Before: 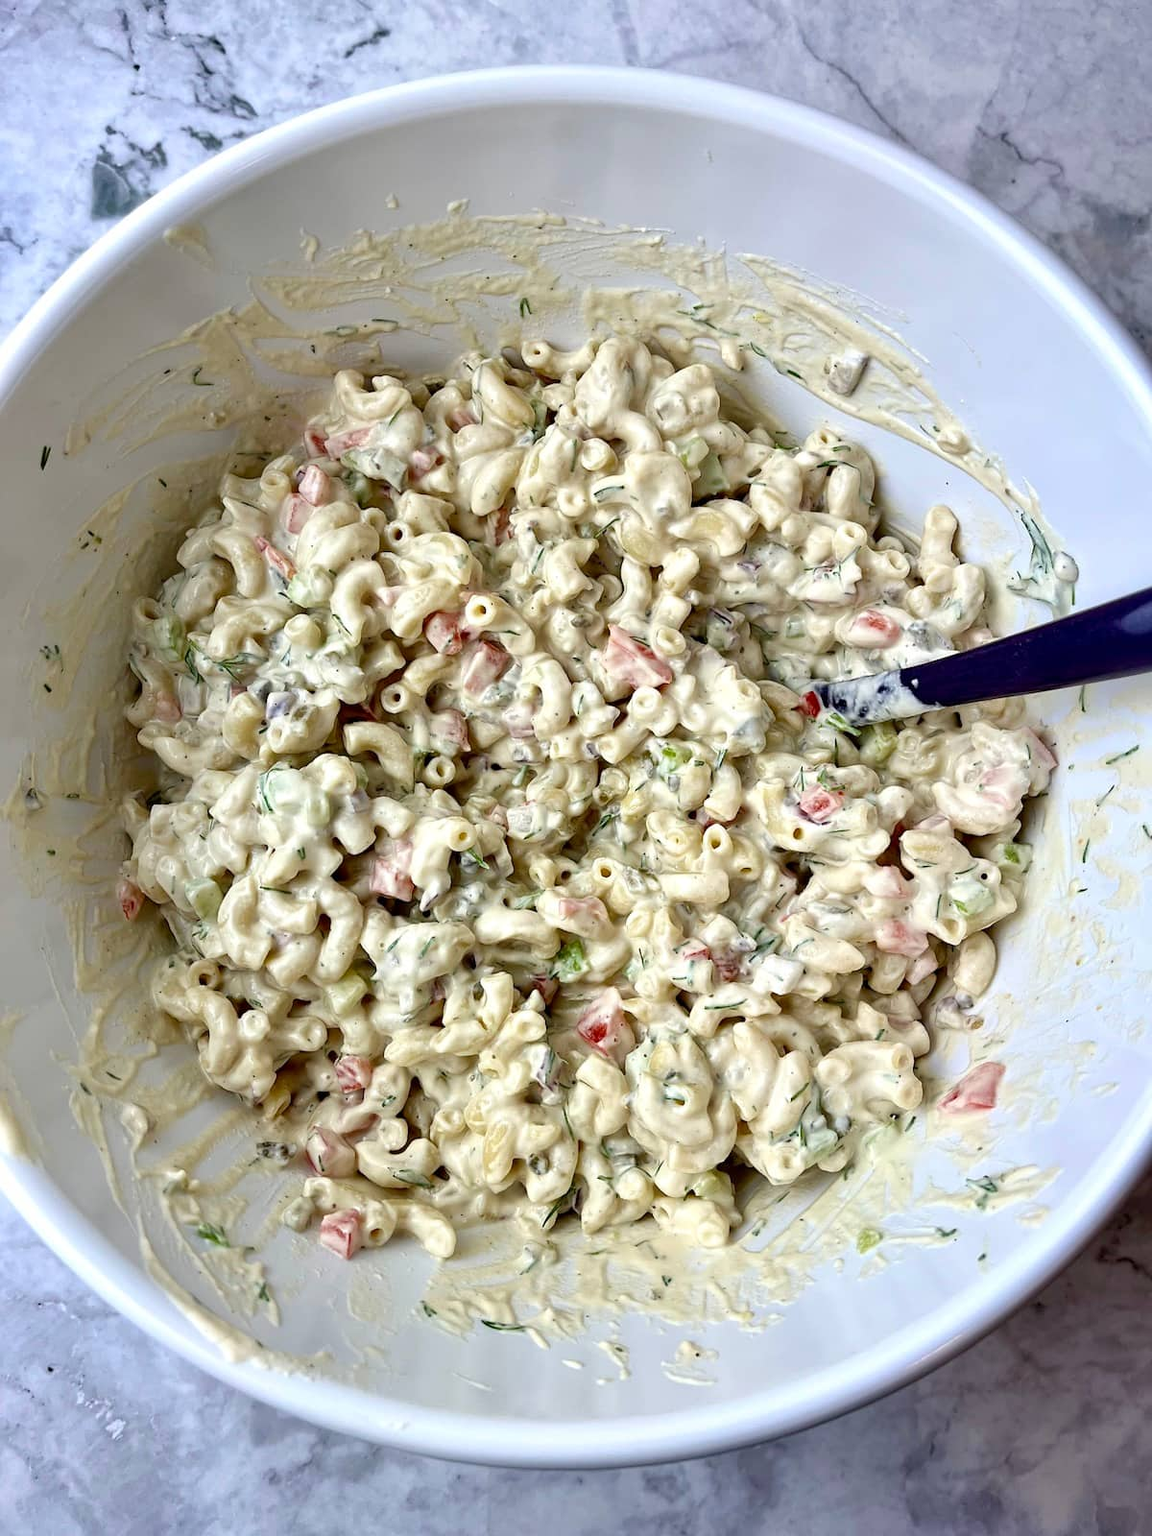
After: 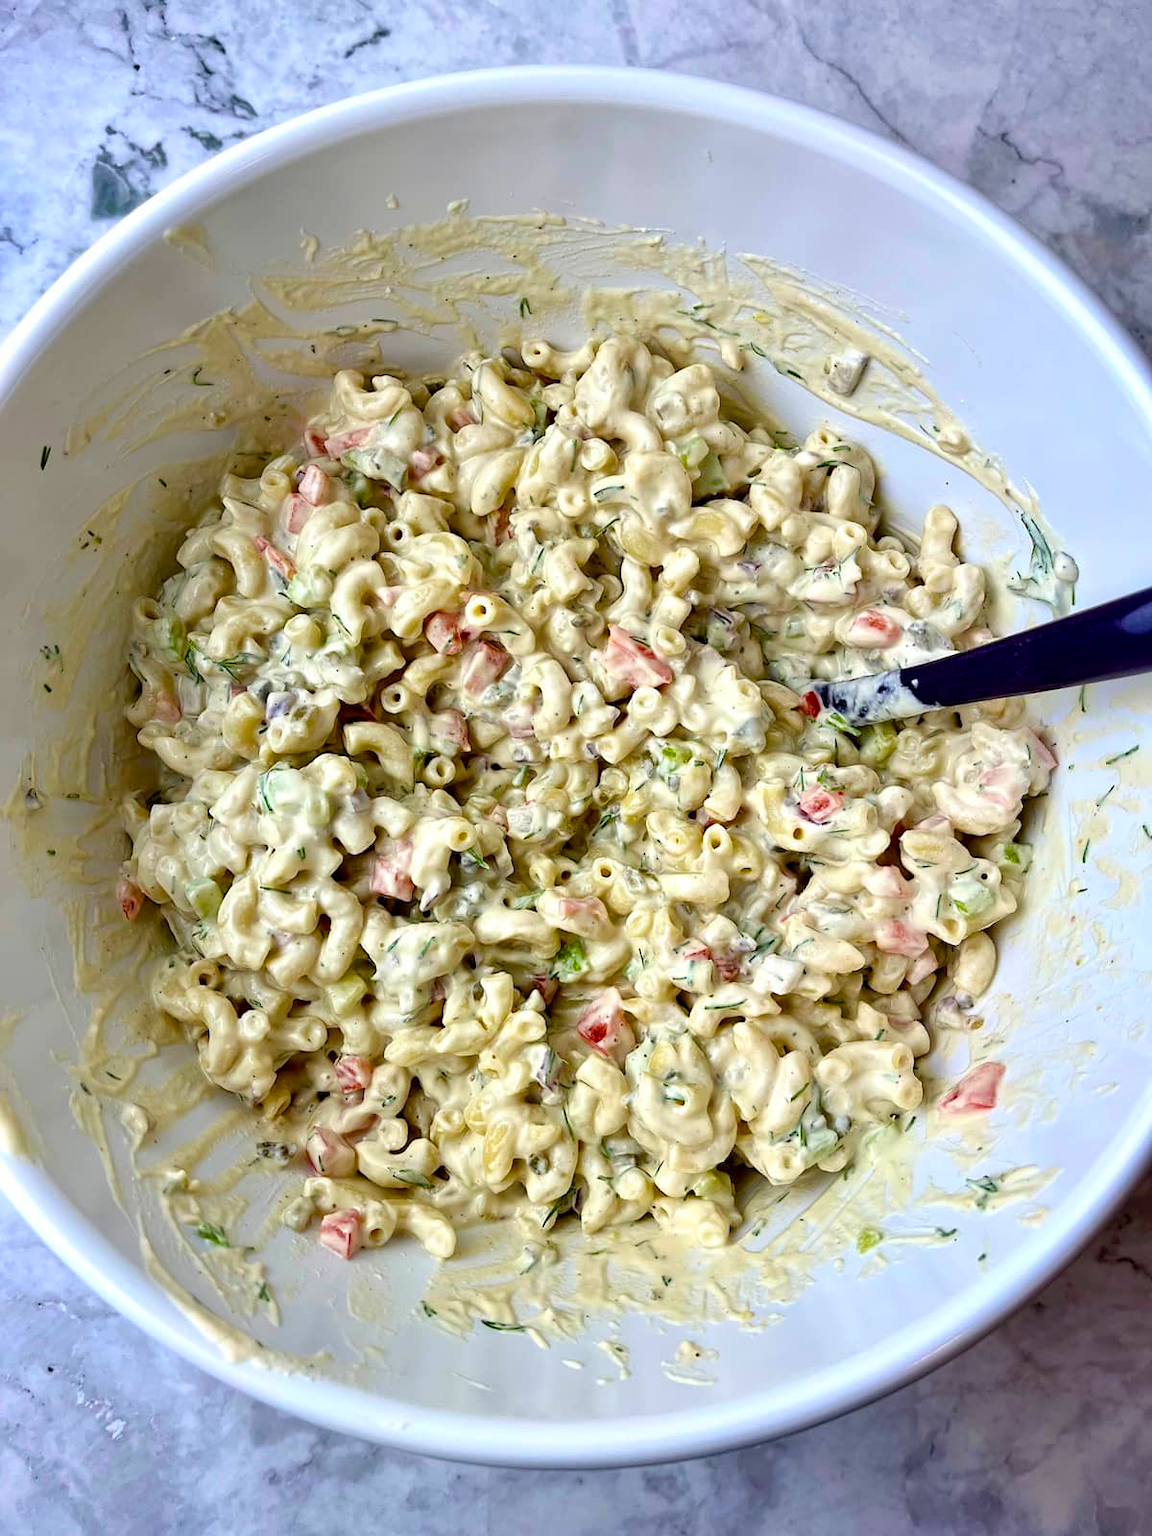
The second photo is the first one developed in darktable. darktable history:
color balance rgb: perceptual saturation grading › global saturation 31.016%, global vibrance 20%
